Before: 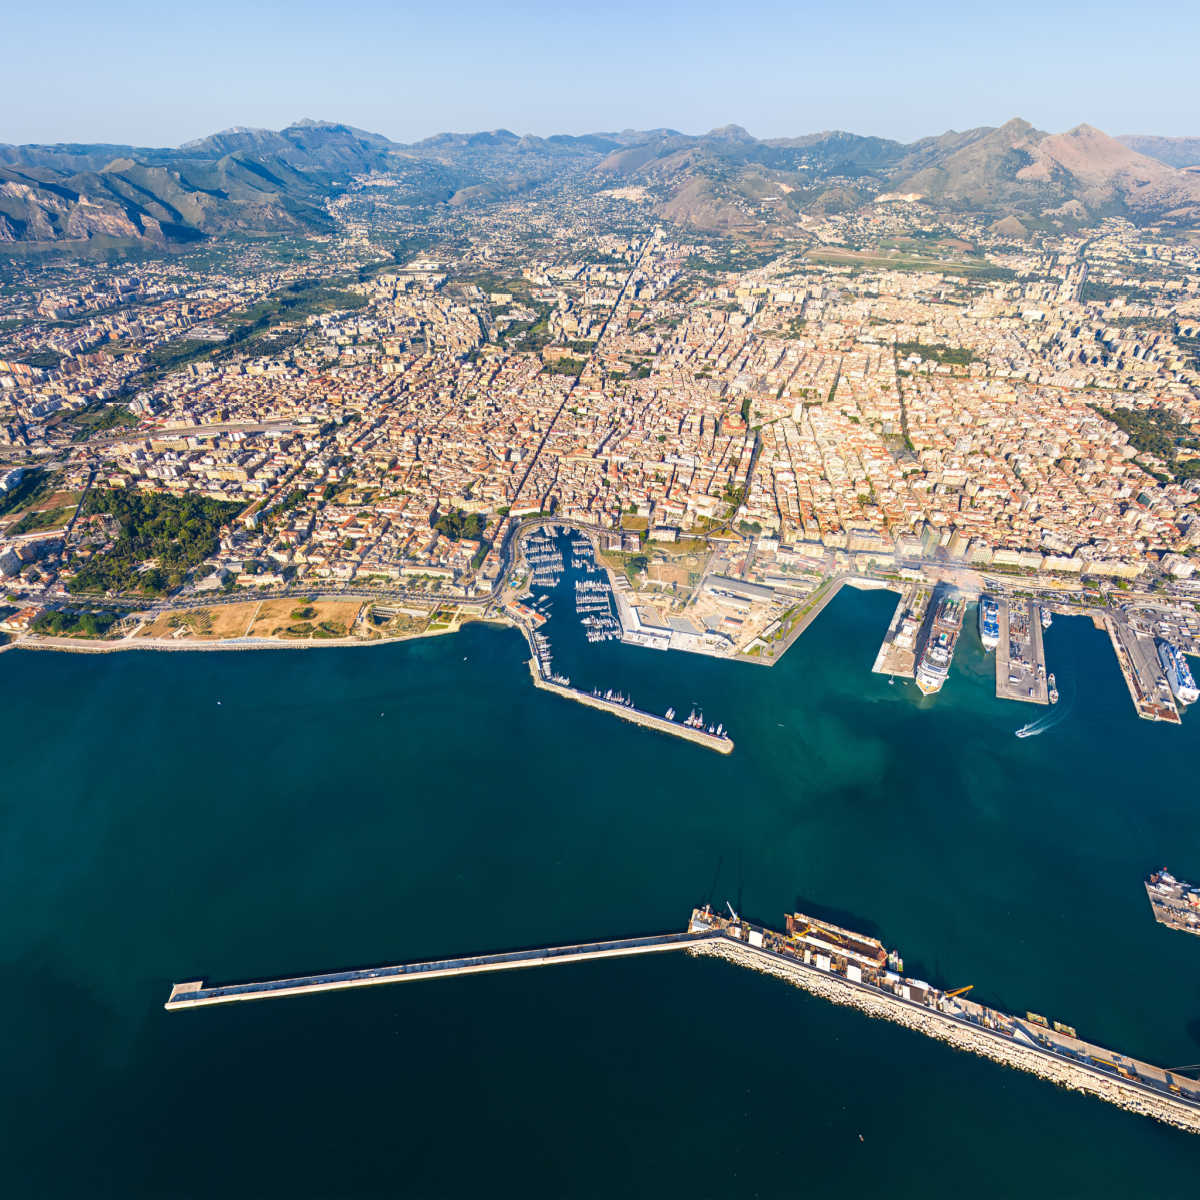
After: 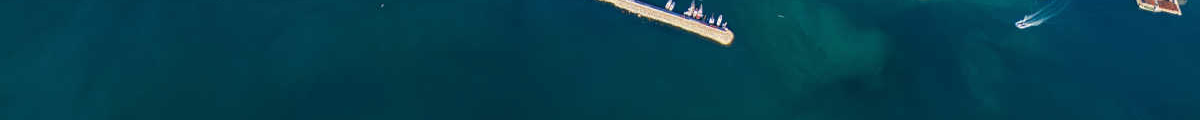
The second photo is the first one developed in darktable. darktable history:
white balance: emerald 1
tone curve: curves: ch0 [(0, 0) (0.003, 0.003) (0.011, 0.011) (0.025, 0.025) (0.044, 0.044) (0.069, 0.068) (0.1, 0.098) (0.136, 0.134) (0.177, 0.175) (0.224, 0.221) (0.277, 0.273) (0.335, 0.331) (0.399, 0.394) (0.468, 0.462) (0.543, 0.543) (0.623, 0.623) (0.709, 0.709) (0.801, 0.801) (0.898, 0.898) (1, 1)], preserve colors none
crop and rotate: top 59.084%, bottom 30.916%
